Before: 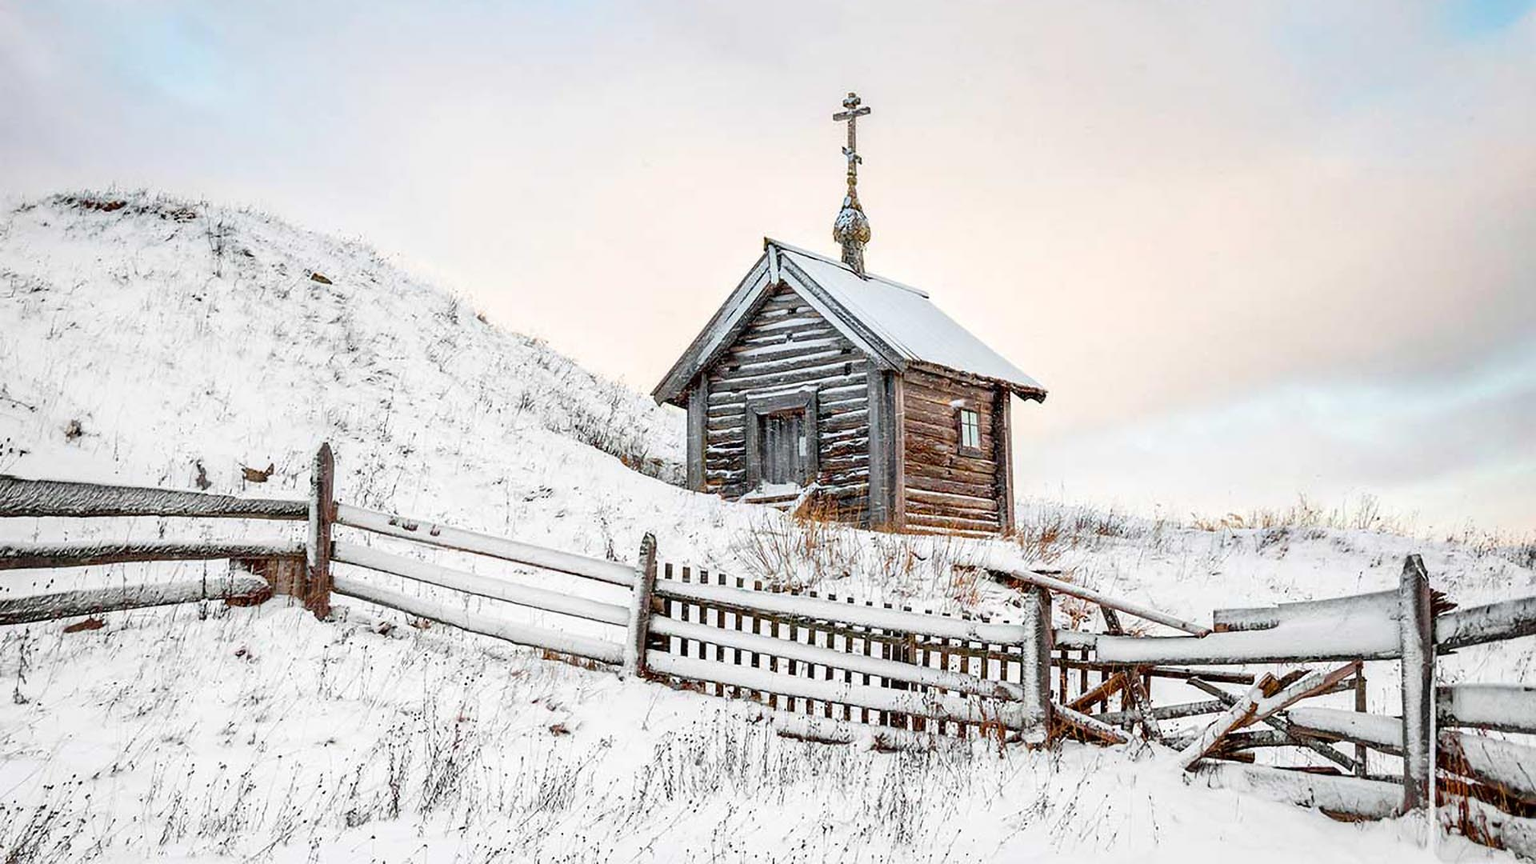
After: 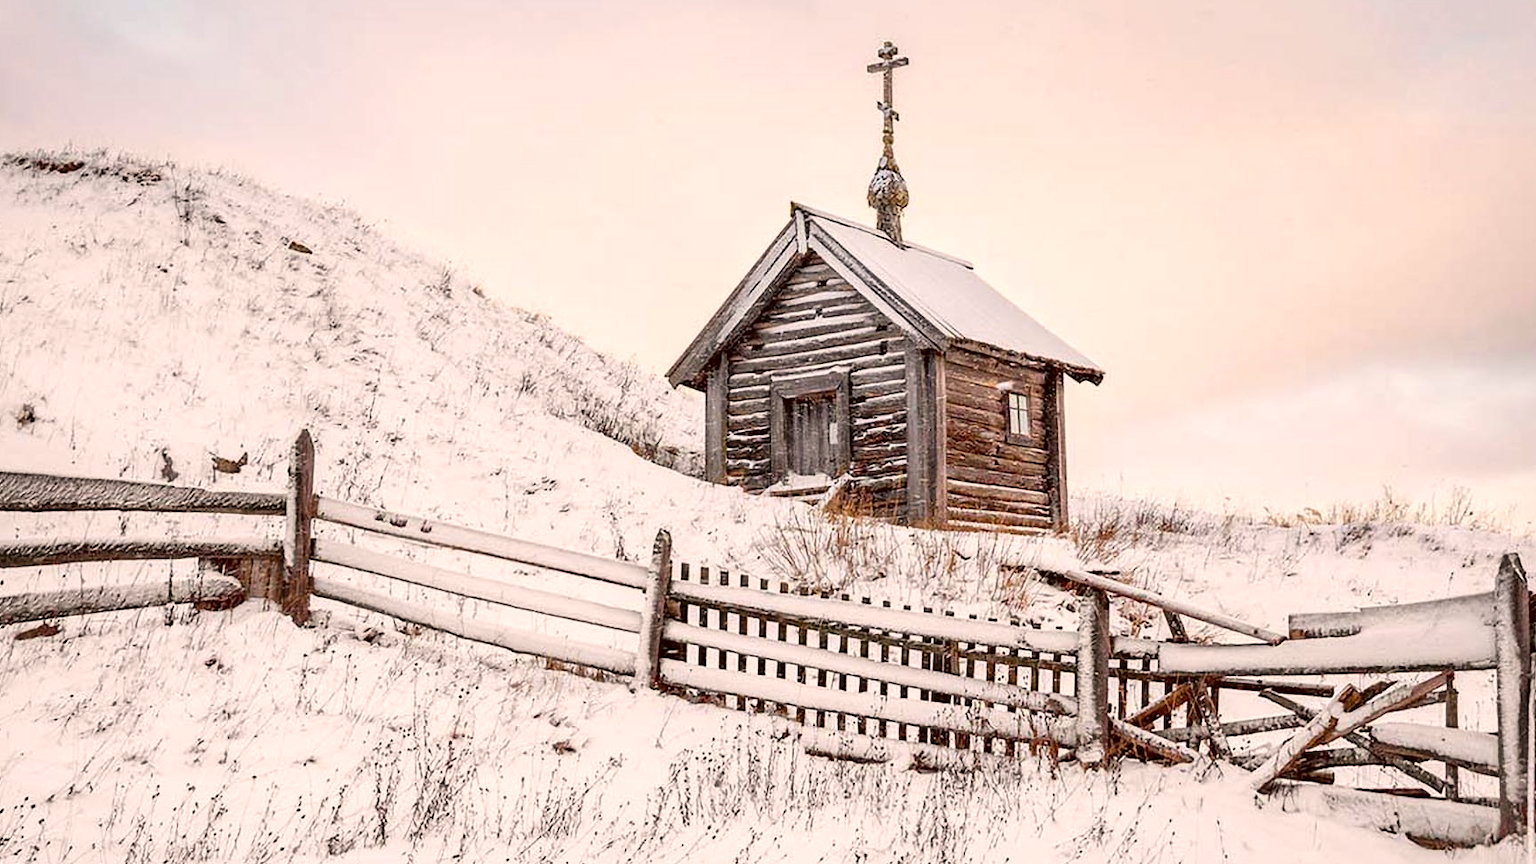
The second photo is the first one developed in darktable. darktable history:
color correction: highlights a* 10.21, highlights b* 9.79, shadows a* 8.61, shadows b* 7.88, saturation 0.8
crop: left 3.305%, top 6.436%, right 6.389%, bottom 3.258%
